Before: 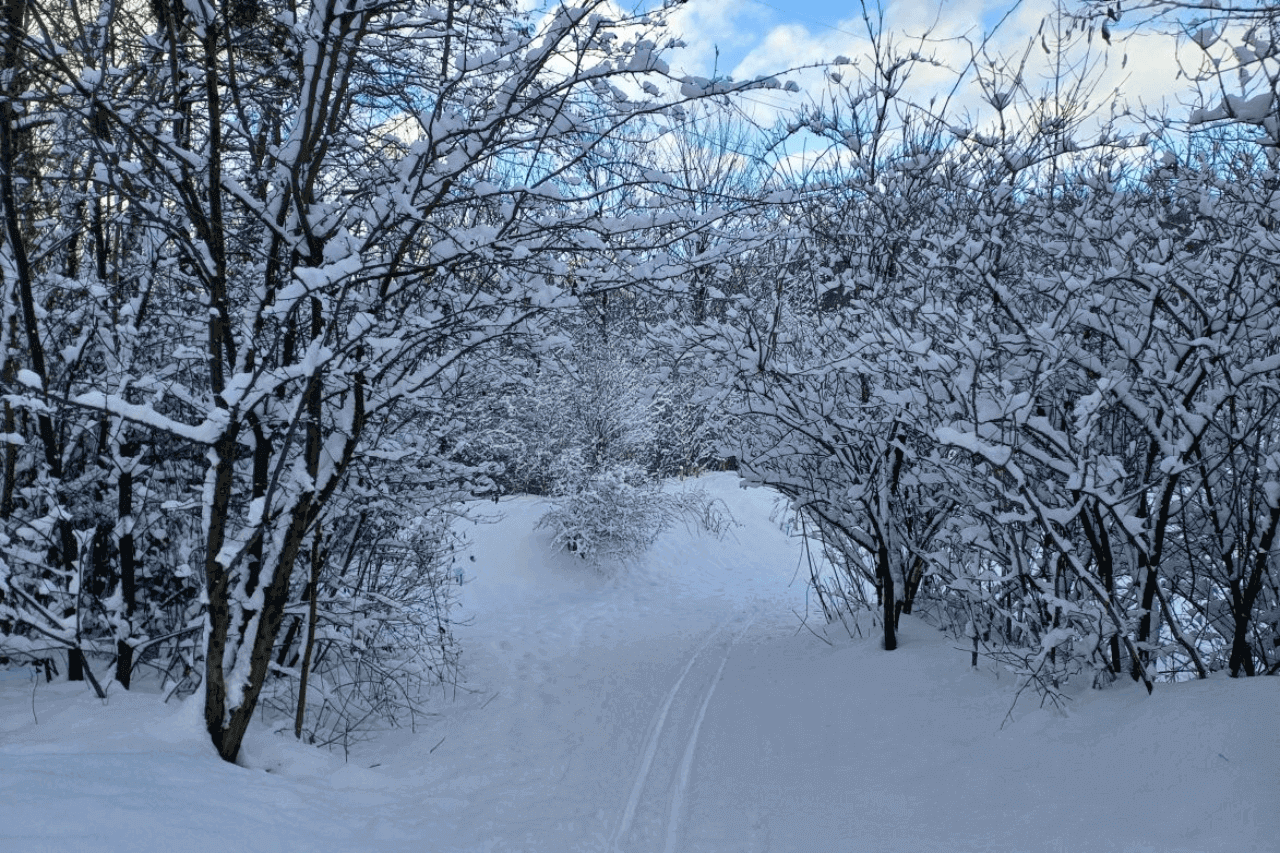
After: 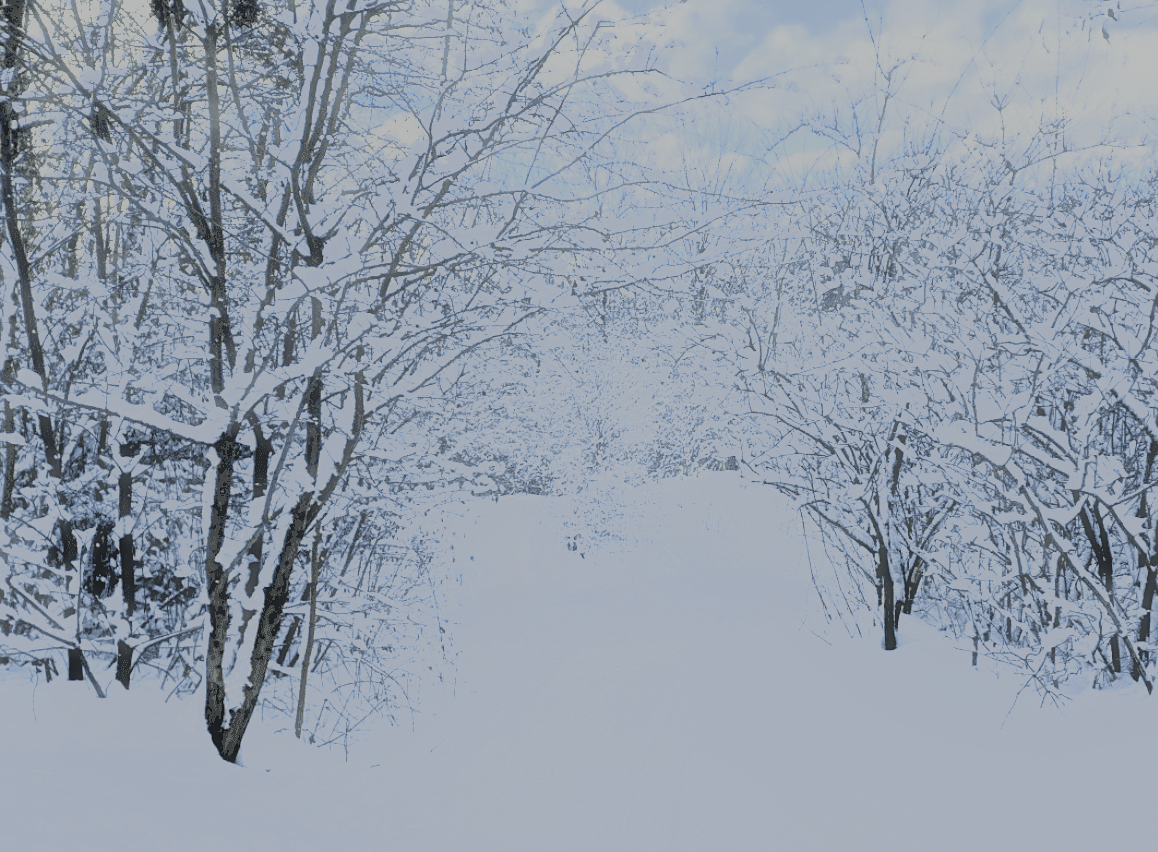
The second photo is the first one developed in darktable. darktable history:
contrast equalizer: y [[0.5, 0.5, 0.468, 0.5, 0.5, 0.5], [0.5 ×6], [0.5 ×6], [0 ×6], [0 ×6]]
haze removal: strength -0.098, compatibility mode true, adaptive false
crop: right 9.517%, bottom 0.027%
filmic rgb: black relative exposure -12.93 EV, white relative exposure 4.01 EV, target white luminance 85.013%, hardness 6.3, latitude 41.99%, contrast 0.865, shadows ↔ highlights balance 9.11%
tone curve: curves: ch0 [(0.014, 0.013) (0.088, 0.043) (0.208, 0.176) (0.257, 0.267) (0.406, 0.483) (0.489, 0.556) (0.667, 0.73) (0.793, 0.851) (0.994, 0.974)]; ch1 [(0, 0) (0.161, 0.092) (0.35, 0.33) (0.392, 0.392) (0.457, 0.467) (0.505, 0.497) (0.537, 0.518) (0.553, 0.53) (0.58, 0.567) (0.739, 0.697) (1, 1)]; ch2 [(0, 0) (0.346, 0.362) (0.448, 0.419) (0.502, 0.499) (0.533, 0.517) (0.556, 0.533) (0.629, 0.619) (0.717, 0.678) (1, 1)]
sharpen: amount 0.218
shadows and highlights: shadows 1.87, highlights 40.62
exposure: black level correction -0.002, exposure 1.11 EV, compensate exposure bias true, compensate highlight preservation false
